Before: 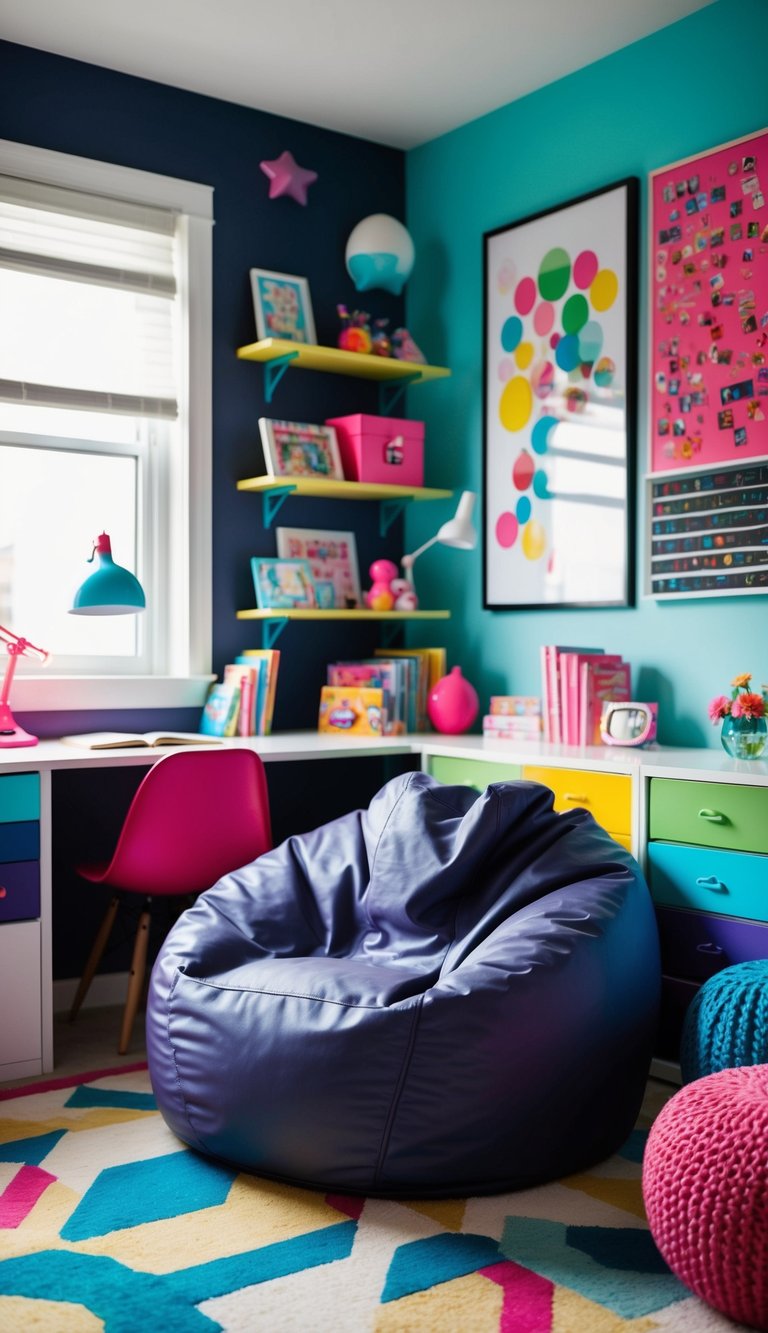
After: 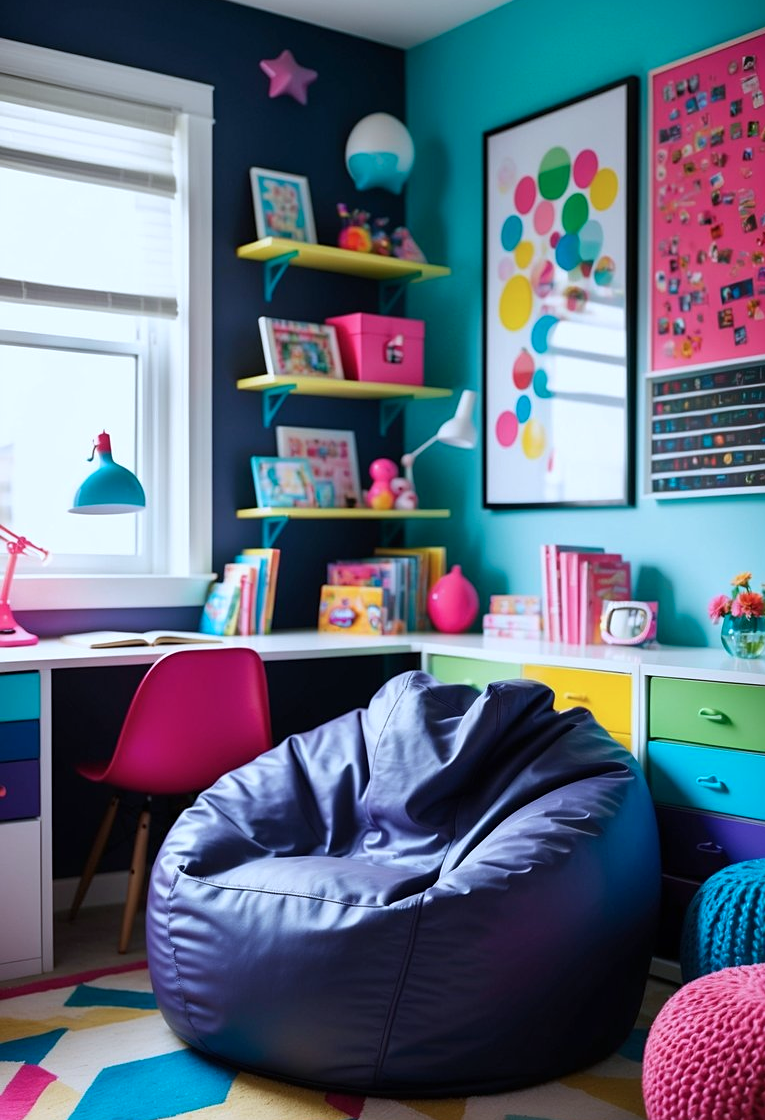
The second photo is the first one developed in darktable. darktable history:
crop: top 7.625%, bottom 8.027%
sharpen: amount 0.2
color calibration: x 0.37, y 0.382, temperature 4313.32 K
